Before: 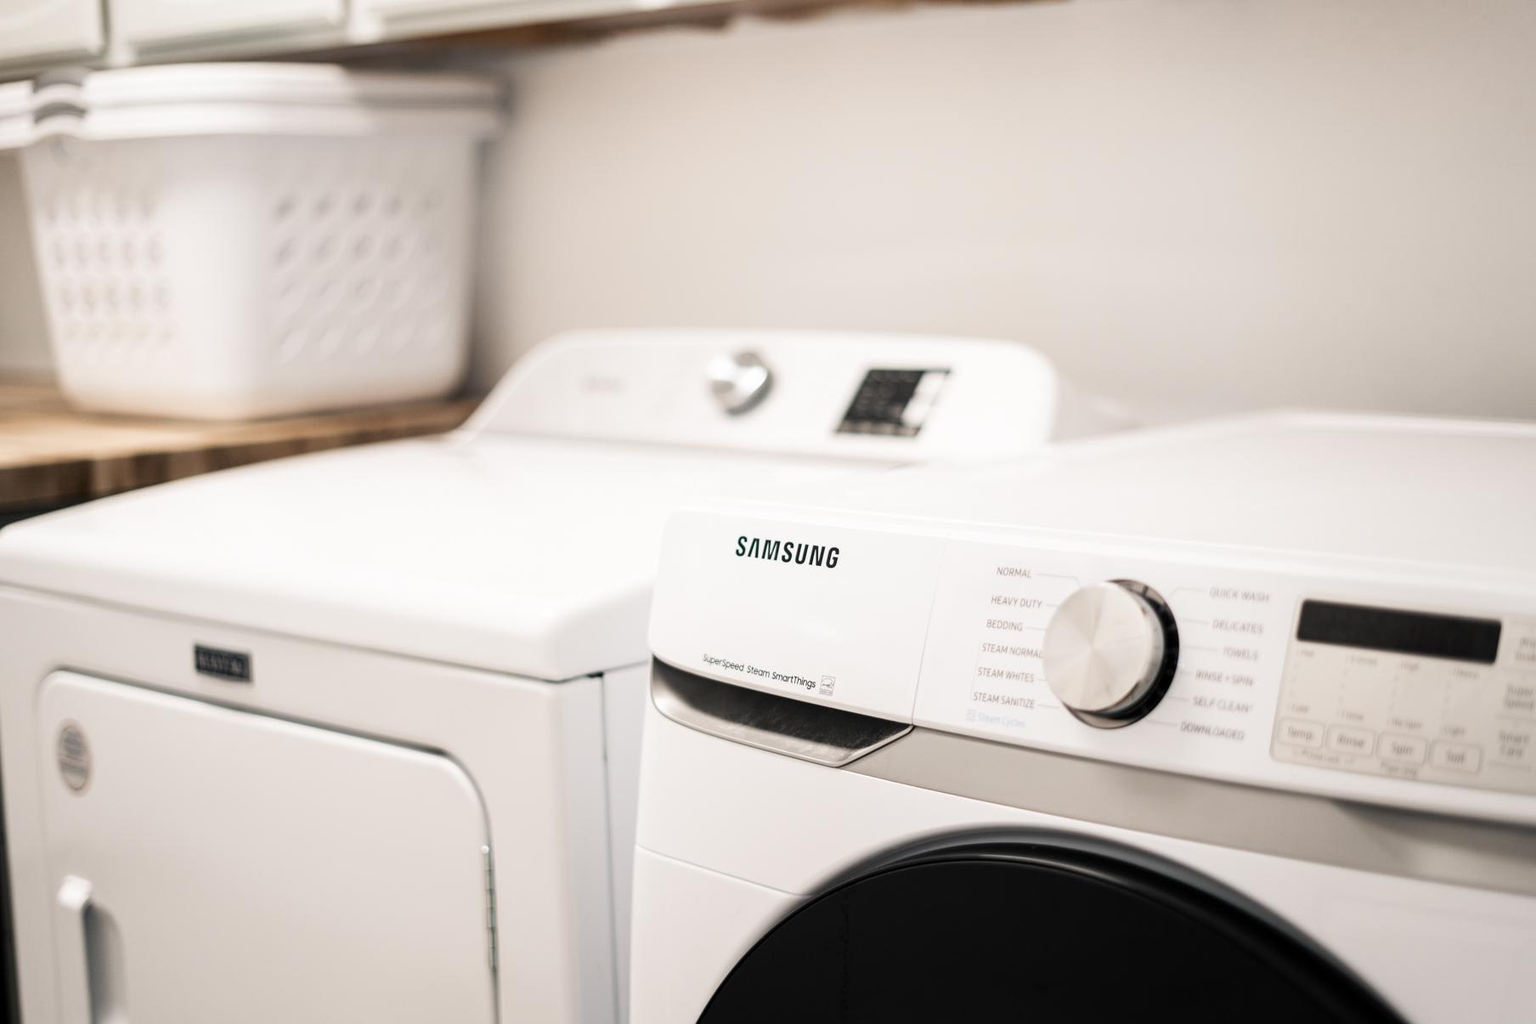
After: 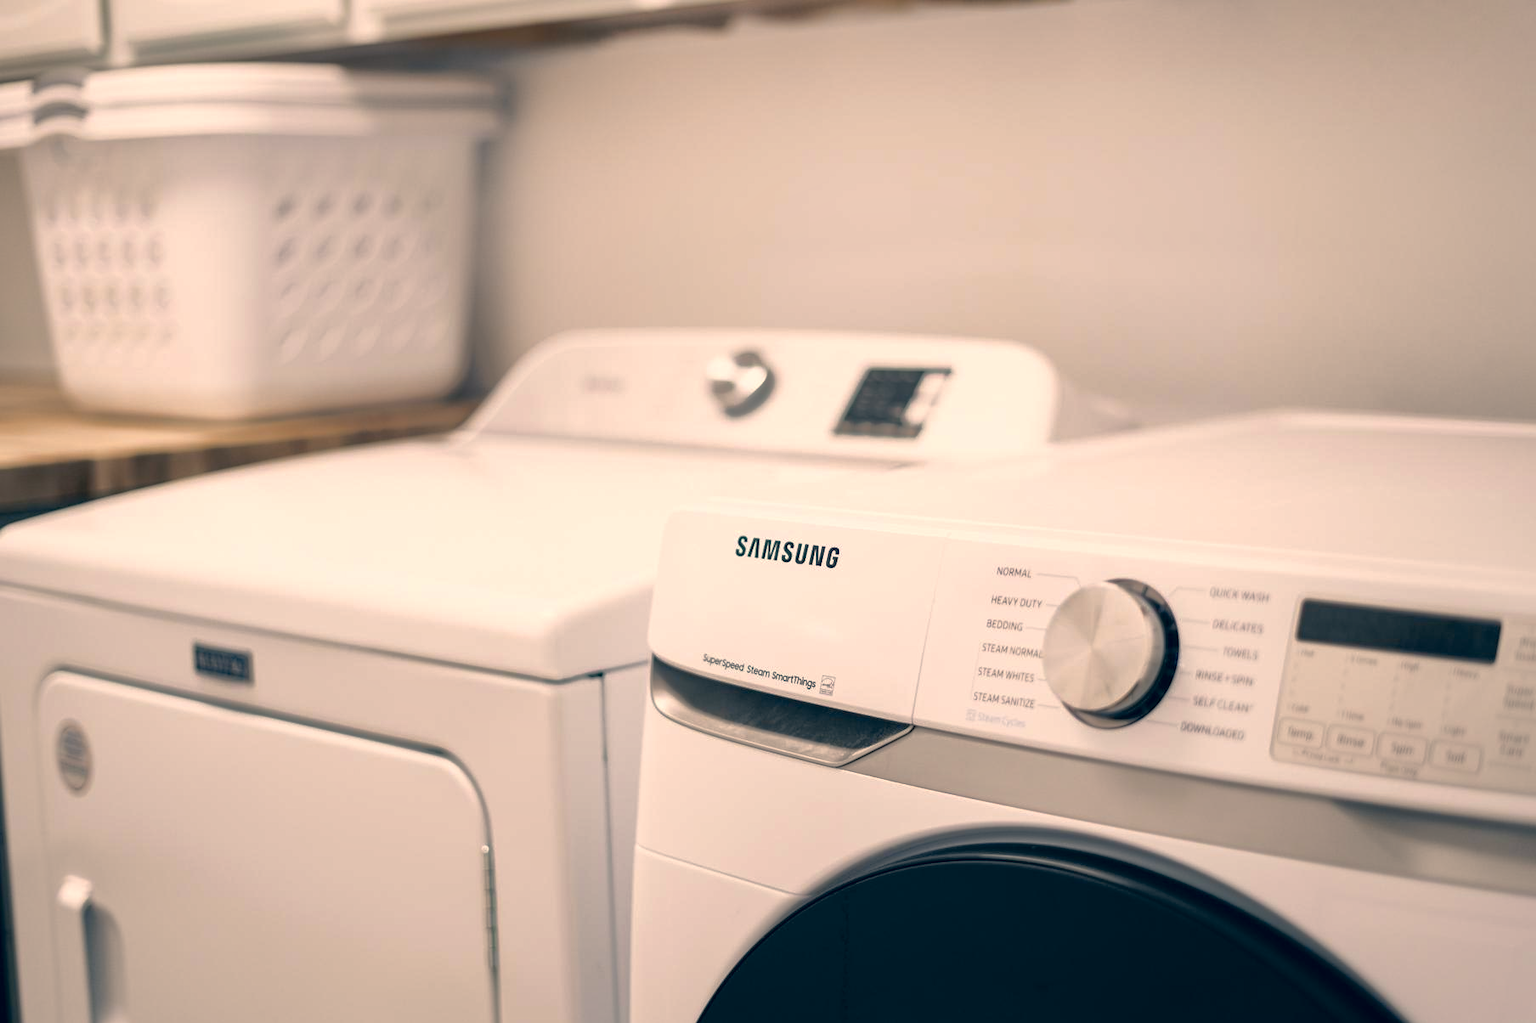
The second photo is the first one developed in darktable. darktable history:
color correction: highlights a* 10.32, highlights b* 14.66, shadows a* -9.59, shadows b* -15.02
shadows and highlights: on, module defaults
